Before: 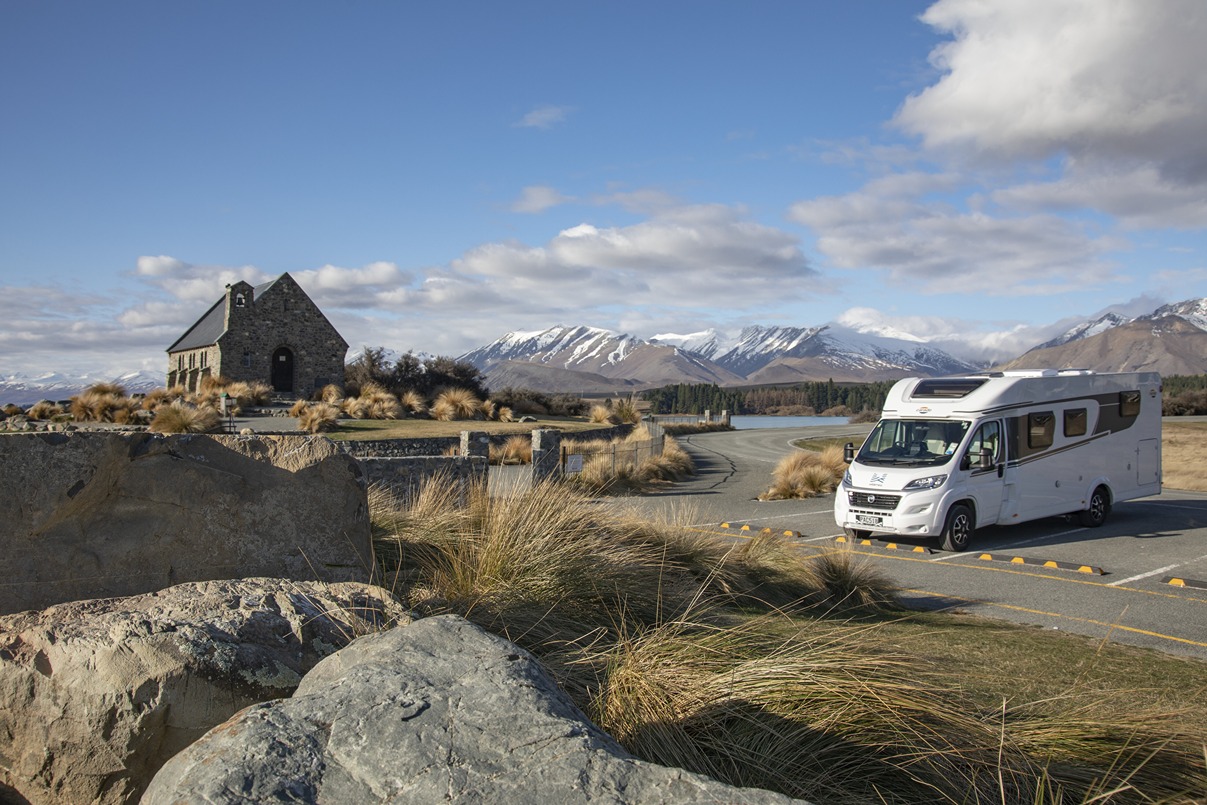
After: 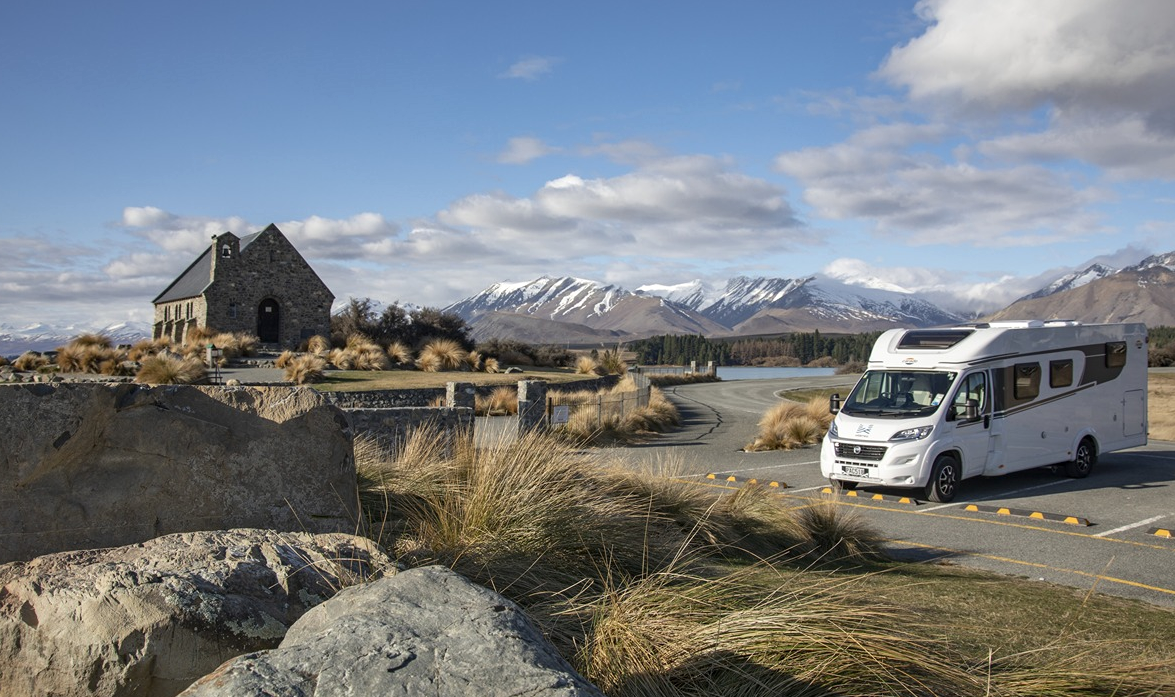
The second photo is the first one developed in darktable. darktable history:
crop: left 1.239%, top 6.202%, right 1.367%, bottom 7.192%
local contrast: mode bilateral grid, contrast 21, coarseness 49, detail 120%, midtone range 0.2
